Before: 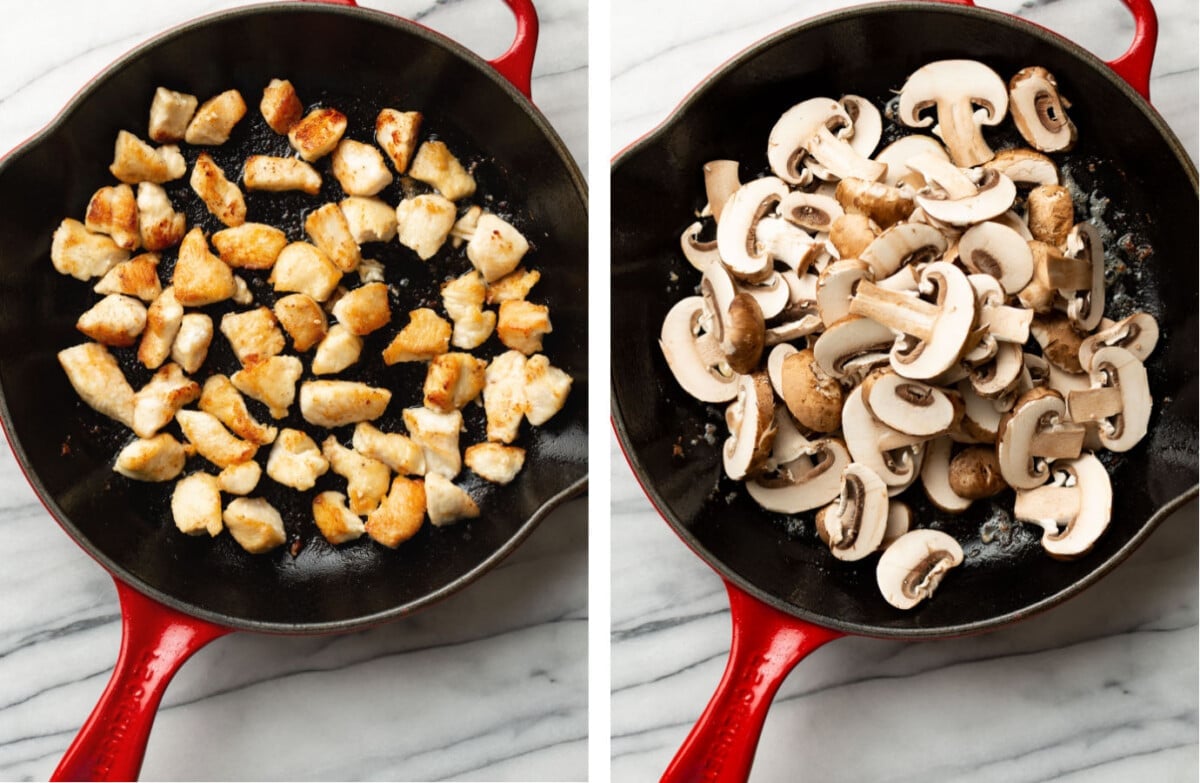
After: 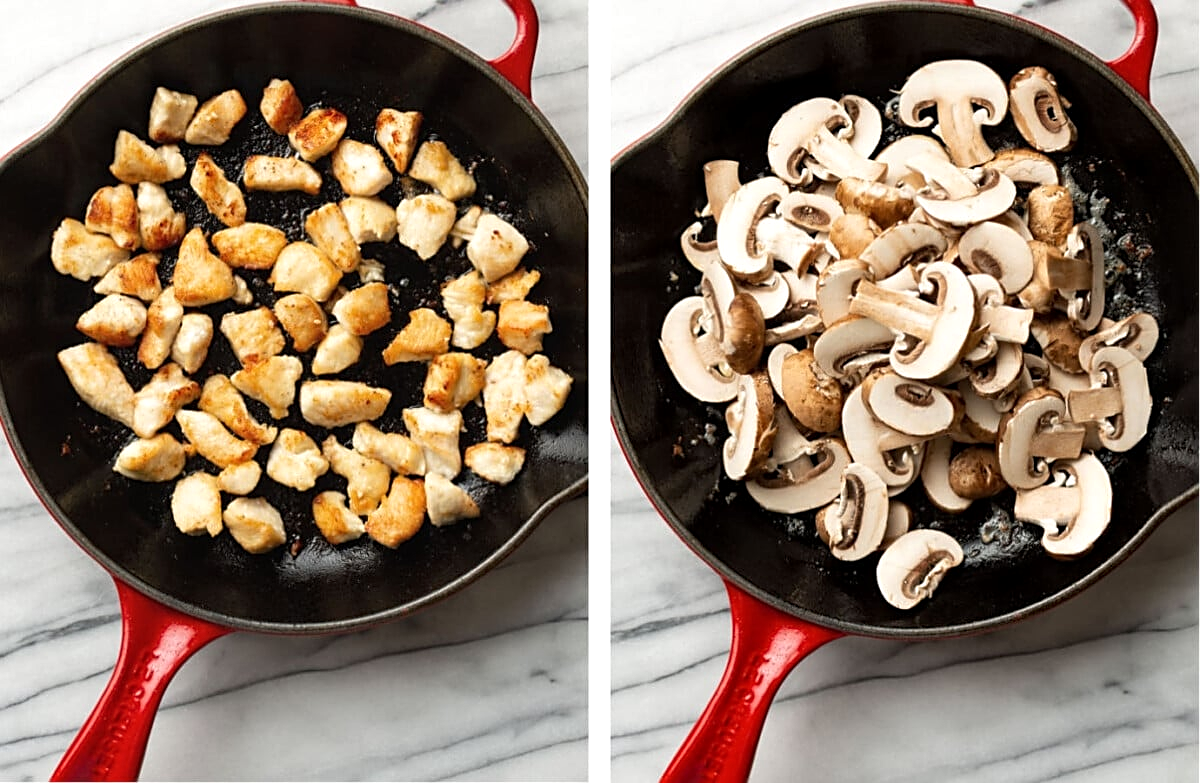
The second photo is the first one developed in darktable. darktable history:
local contrast: highlights 106%, shadows 98%, detail 120%, midtone range 0.2
sharpen: on, module defaults
